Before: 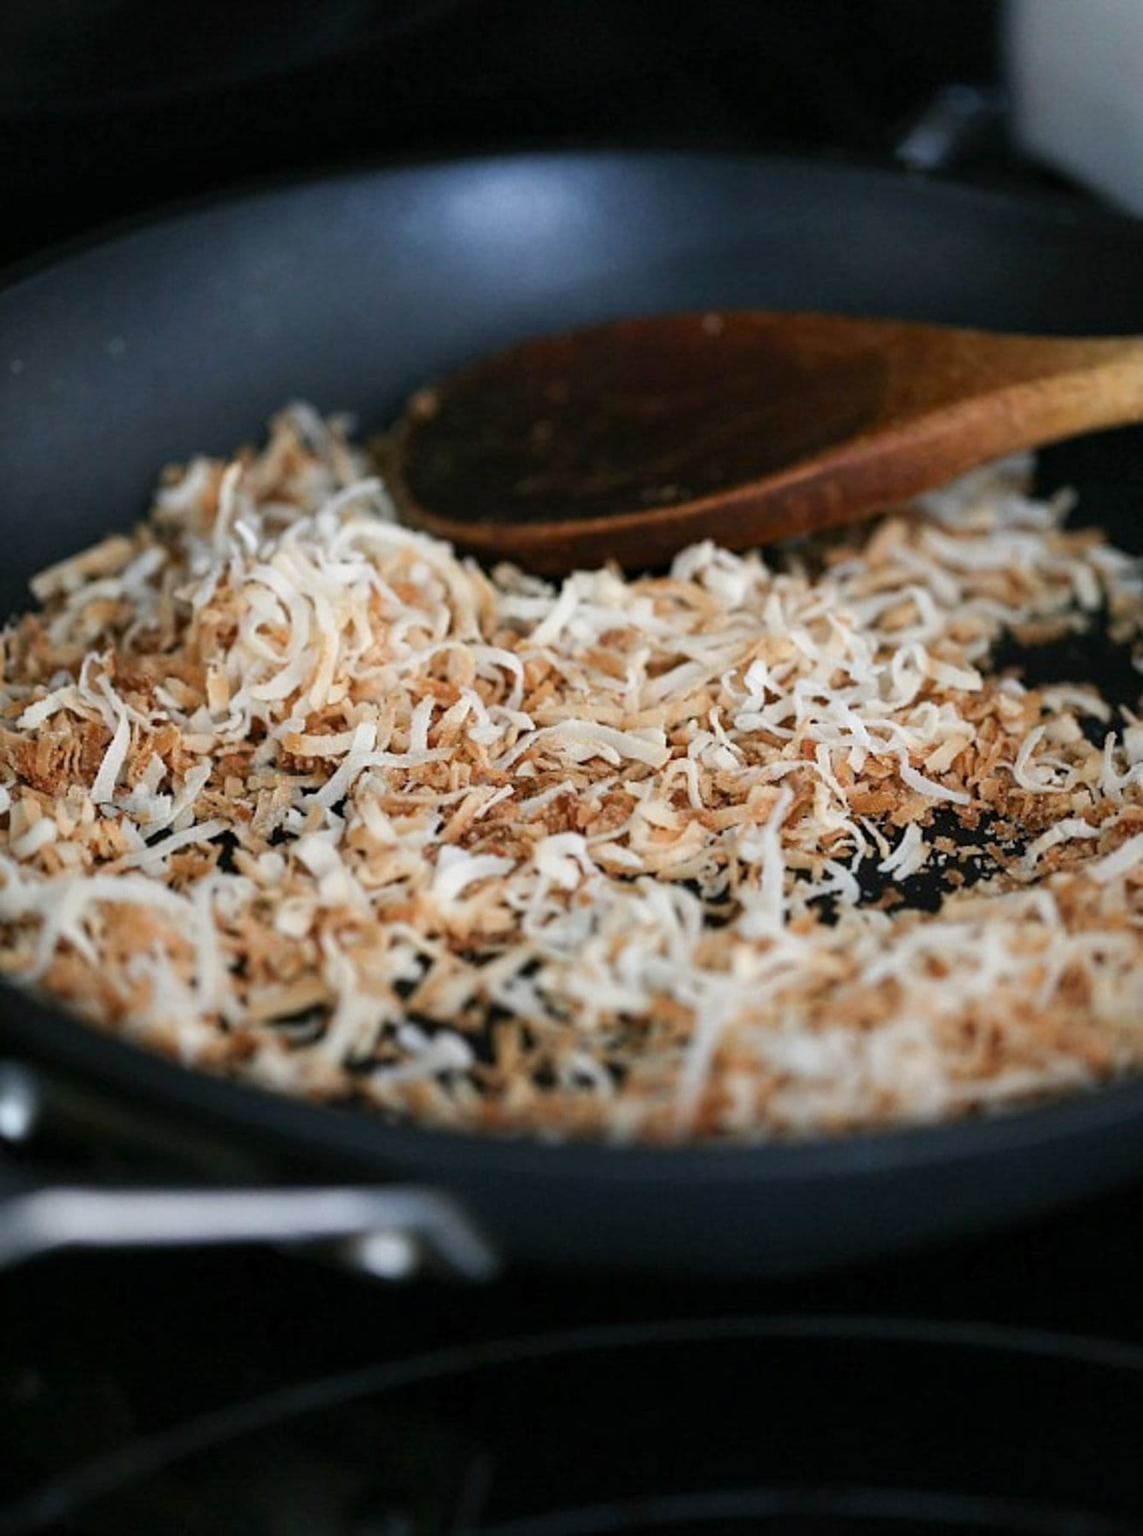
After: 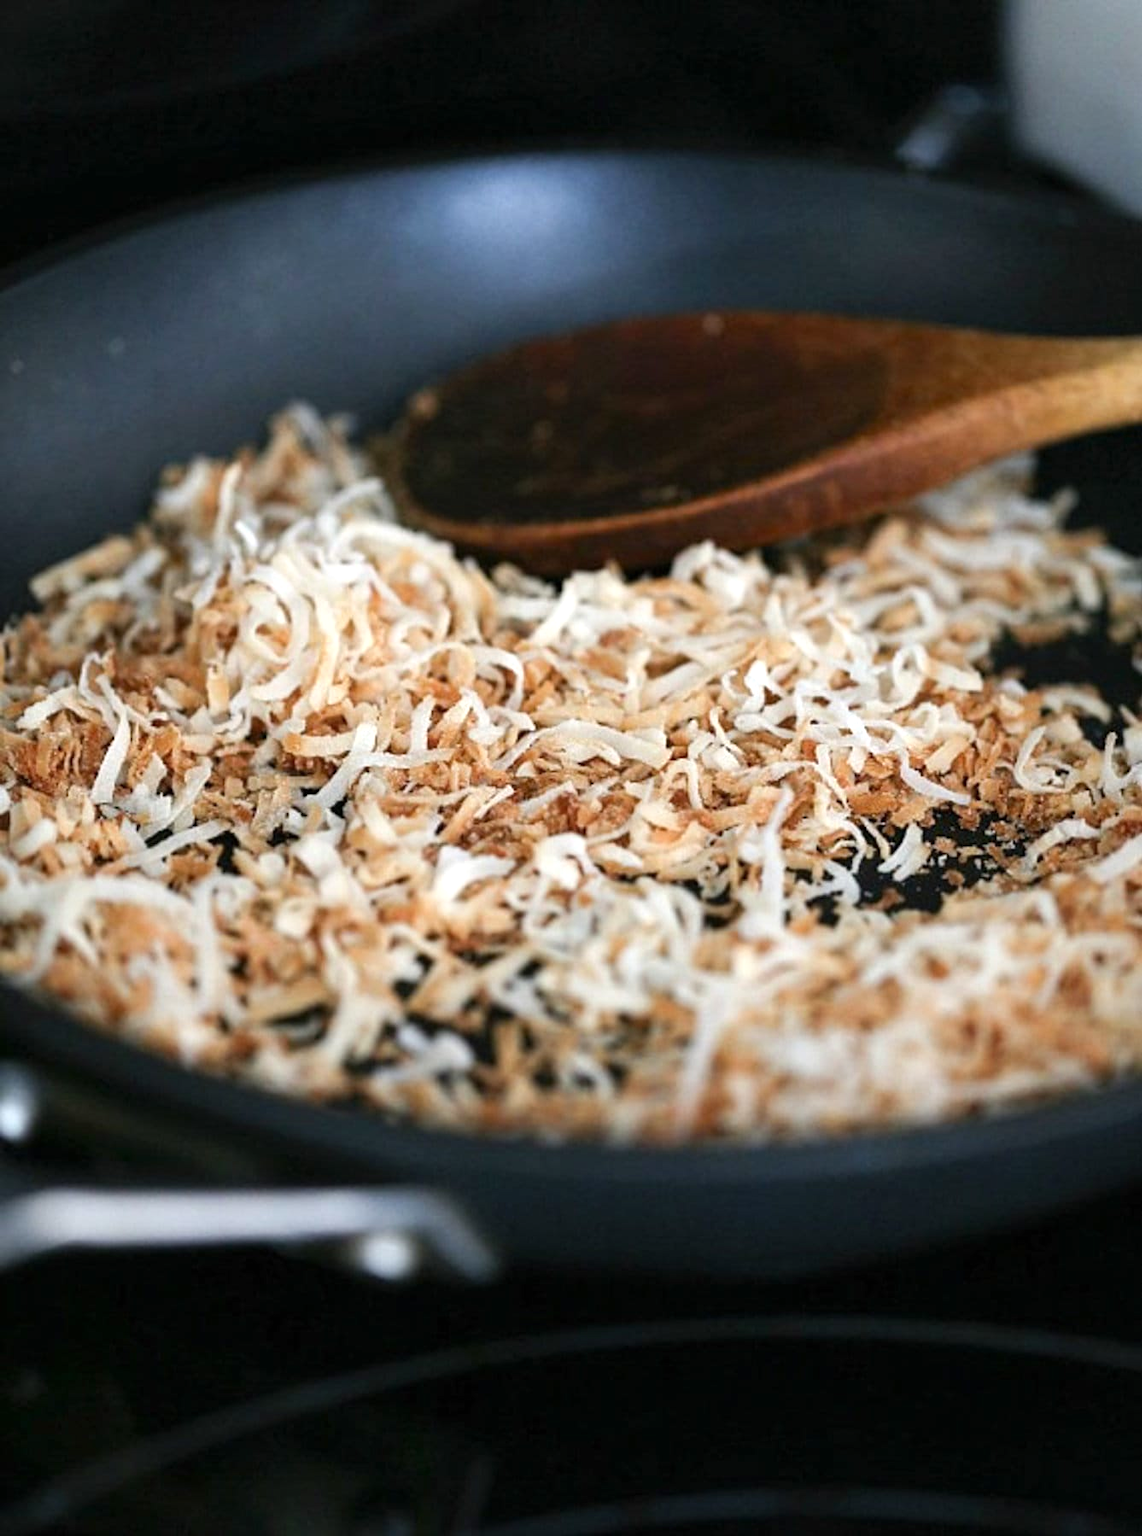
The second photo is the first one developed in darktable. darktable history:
exposure: black level correction 0, exposure 0.4 EV, compensate exposure bias true, compensate highlight preservation false
